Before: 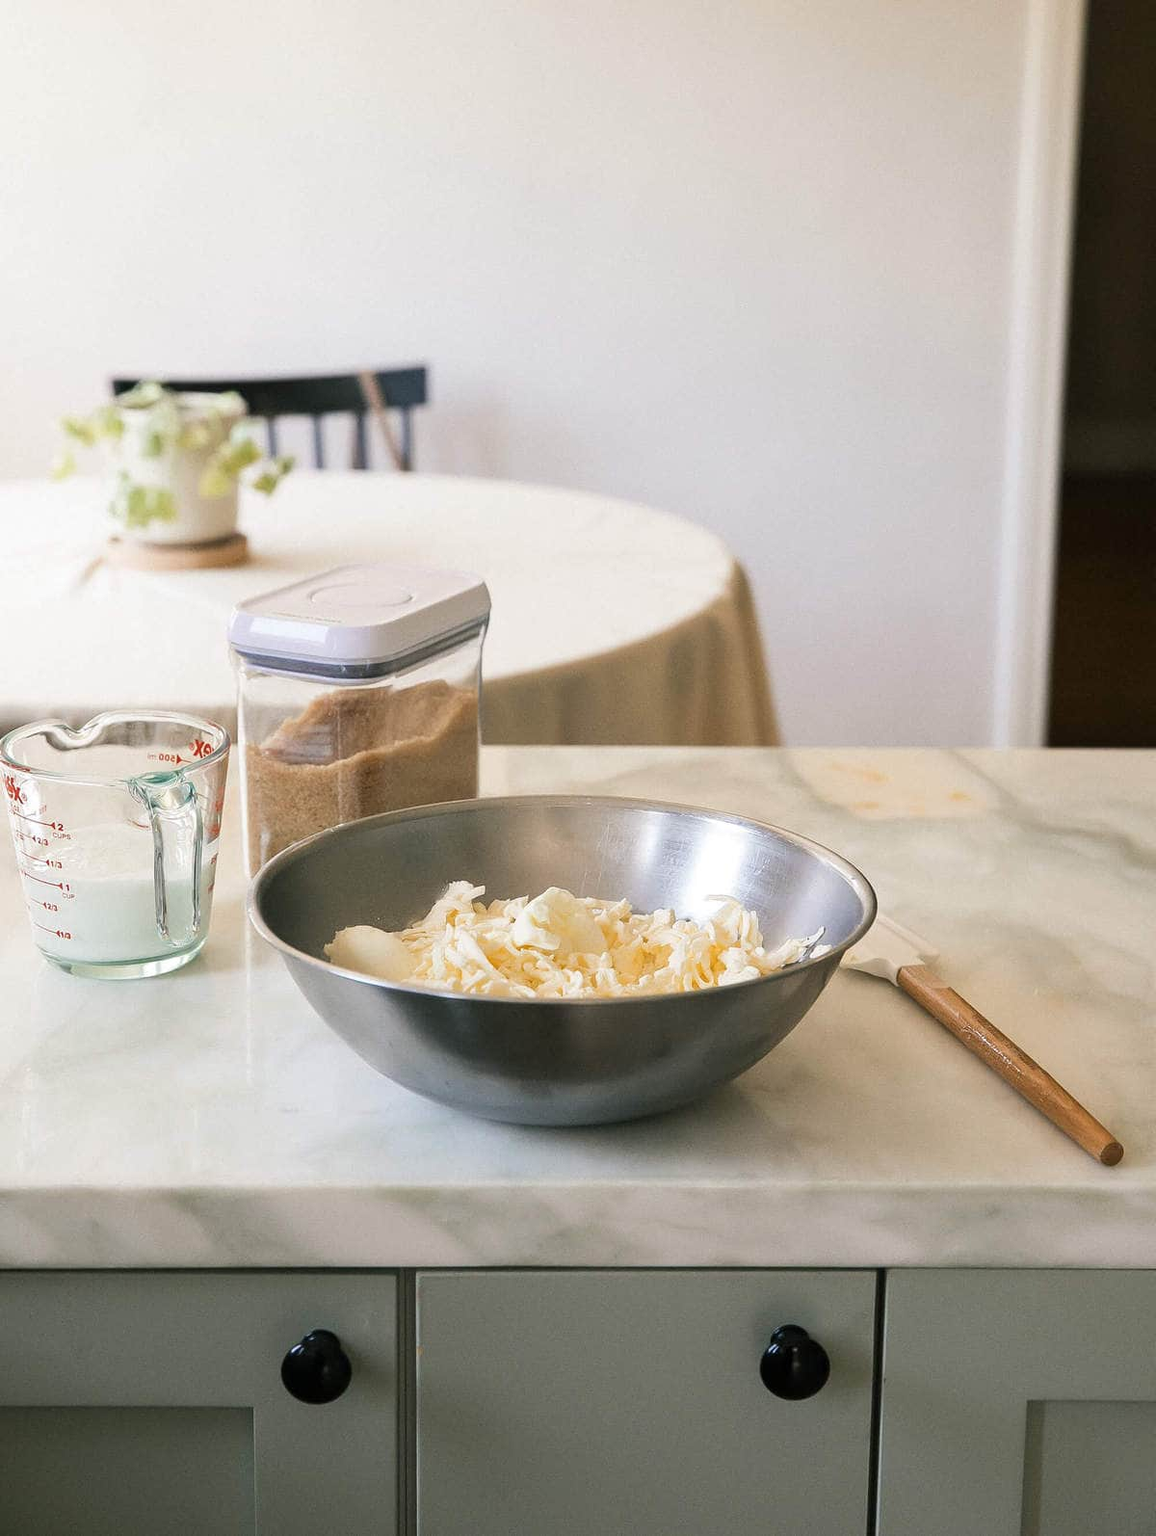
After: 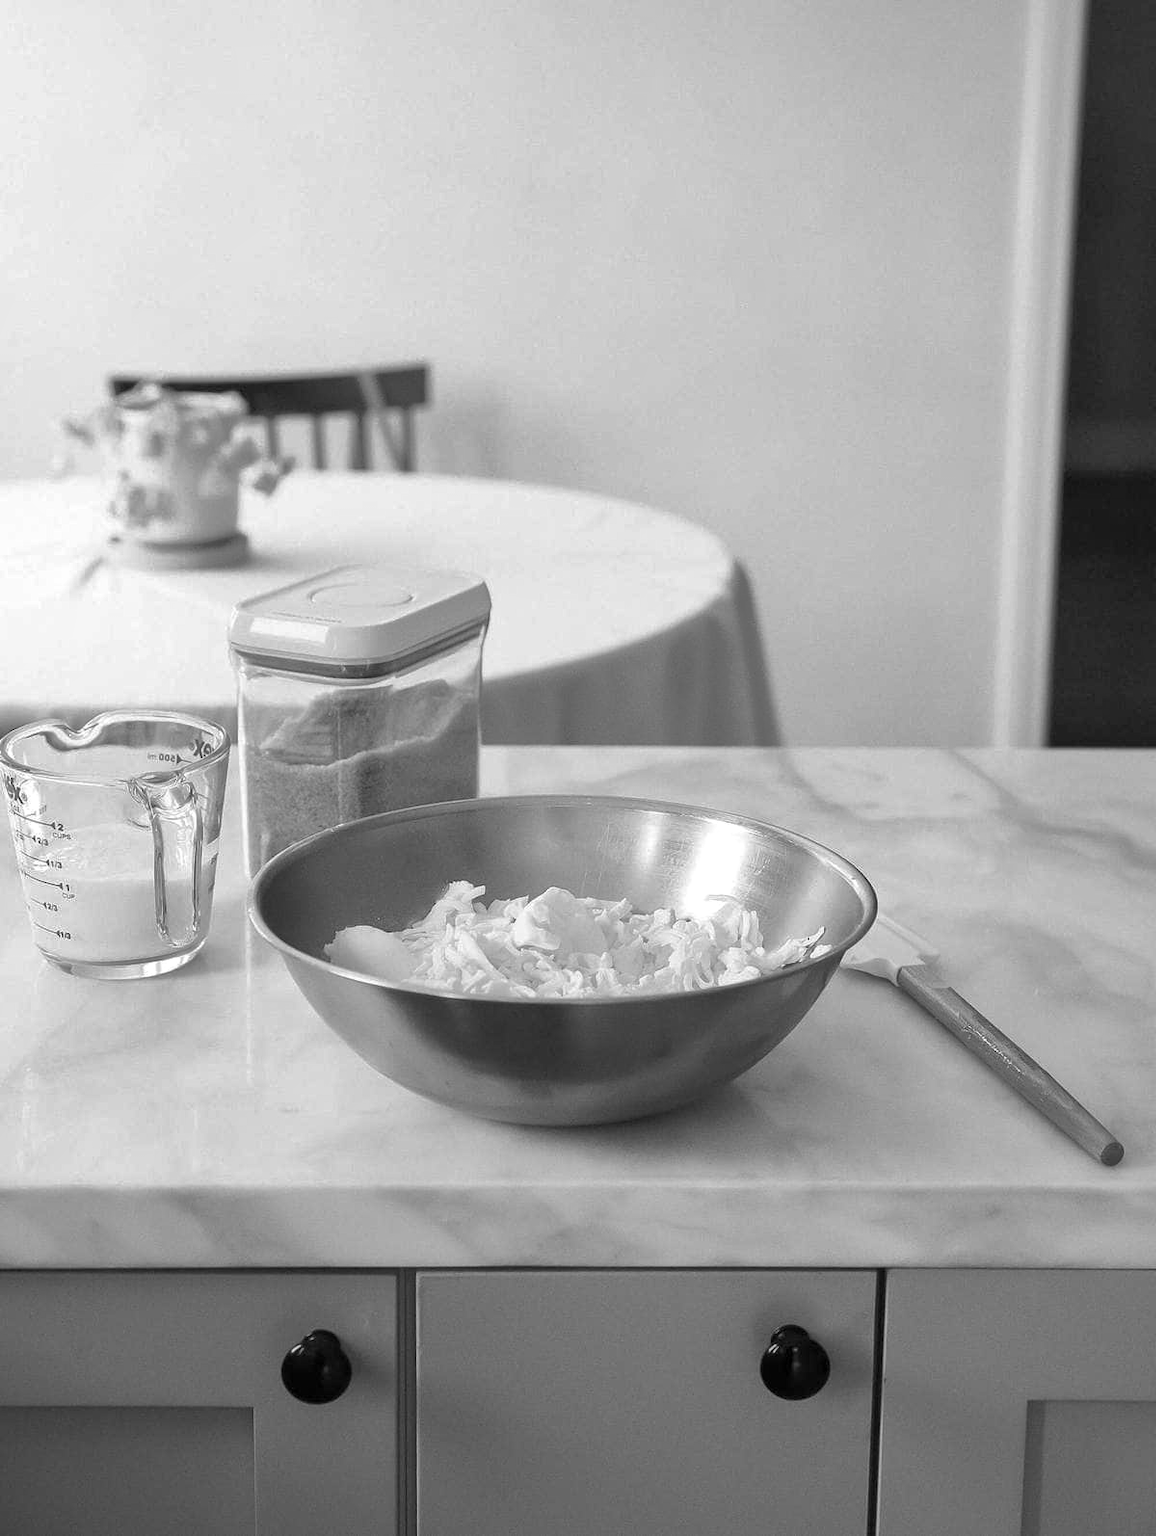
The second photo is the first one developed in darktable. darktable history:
white balance: red 1.042, blue 1.17
monochrome: a 1.94, b -0.638
shadows and highlights: on, module defaults
color contrast: green-magenta contrast 0.8, blue-yellow contrast 1.1, unbound 0
